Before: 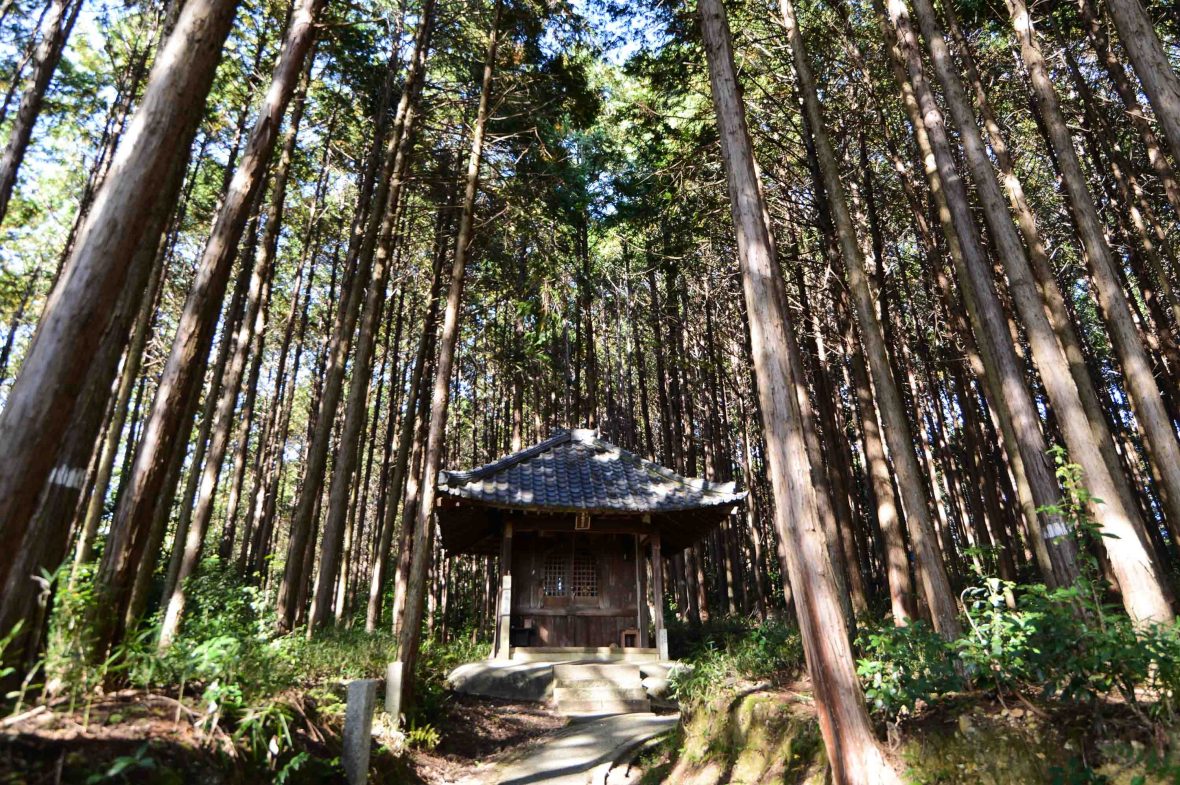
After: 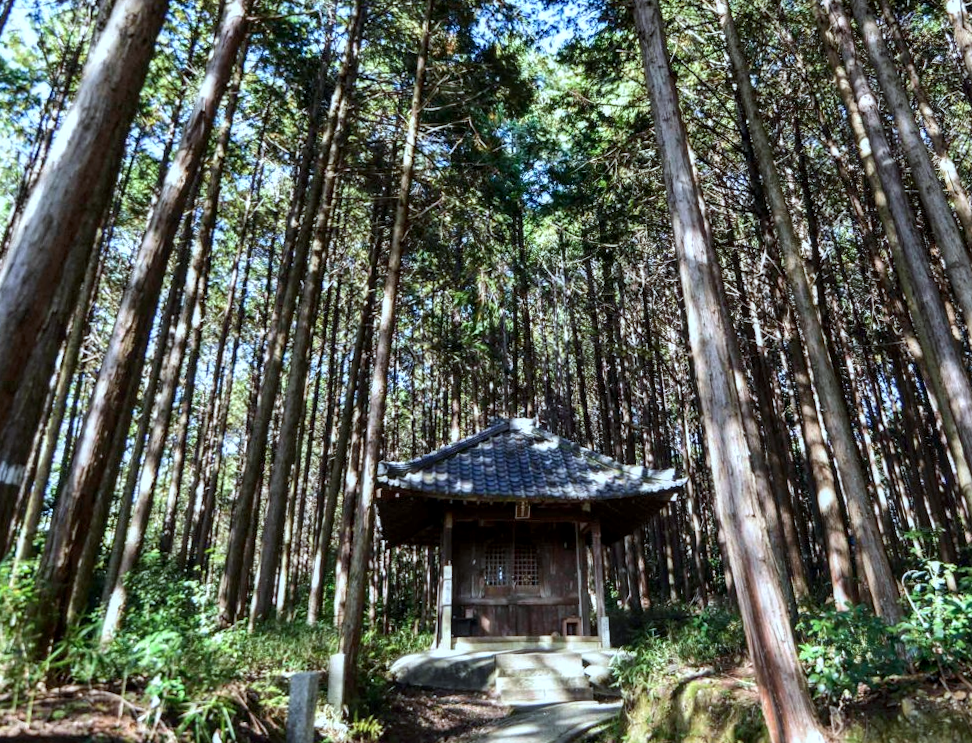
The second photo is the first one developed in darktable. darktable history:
color calibration: gray › normalize channels true, illuminant F (fluorescent), F source F9 (Cool White Deluxe 4150 K) – high CRI, x 0.374, y 0.373, temperature 4158.06 K, gamut compression 0.007
local contrast: detail 130%
crop and rotate: angle 0.857°, left 4.333%, top 0.441%, right 11.416%, bottom 2.706%
